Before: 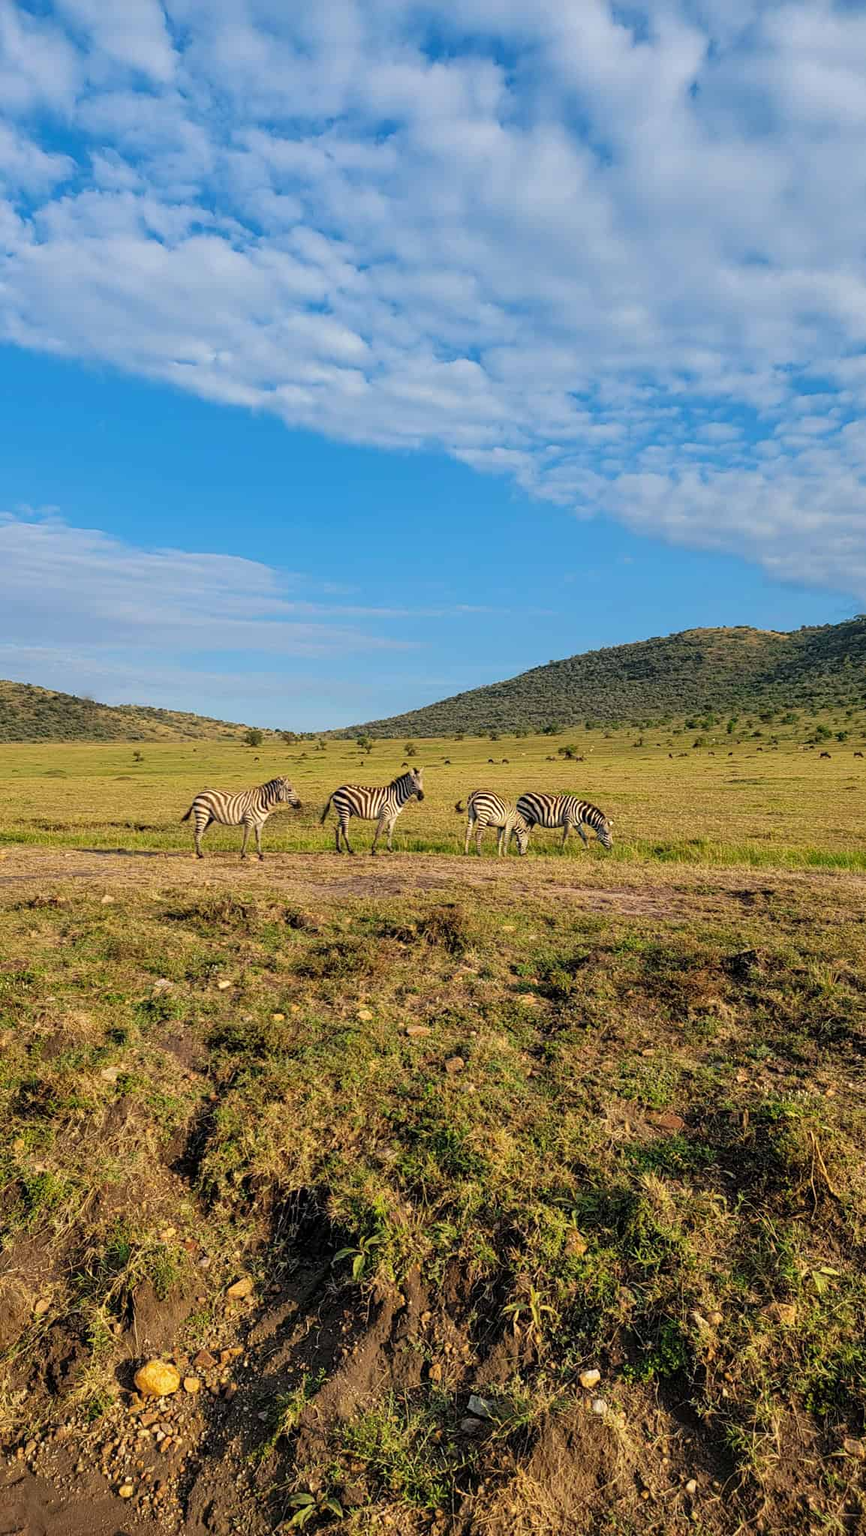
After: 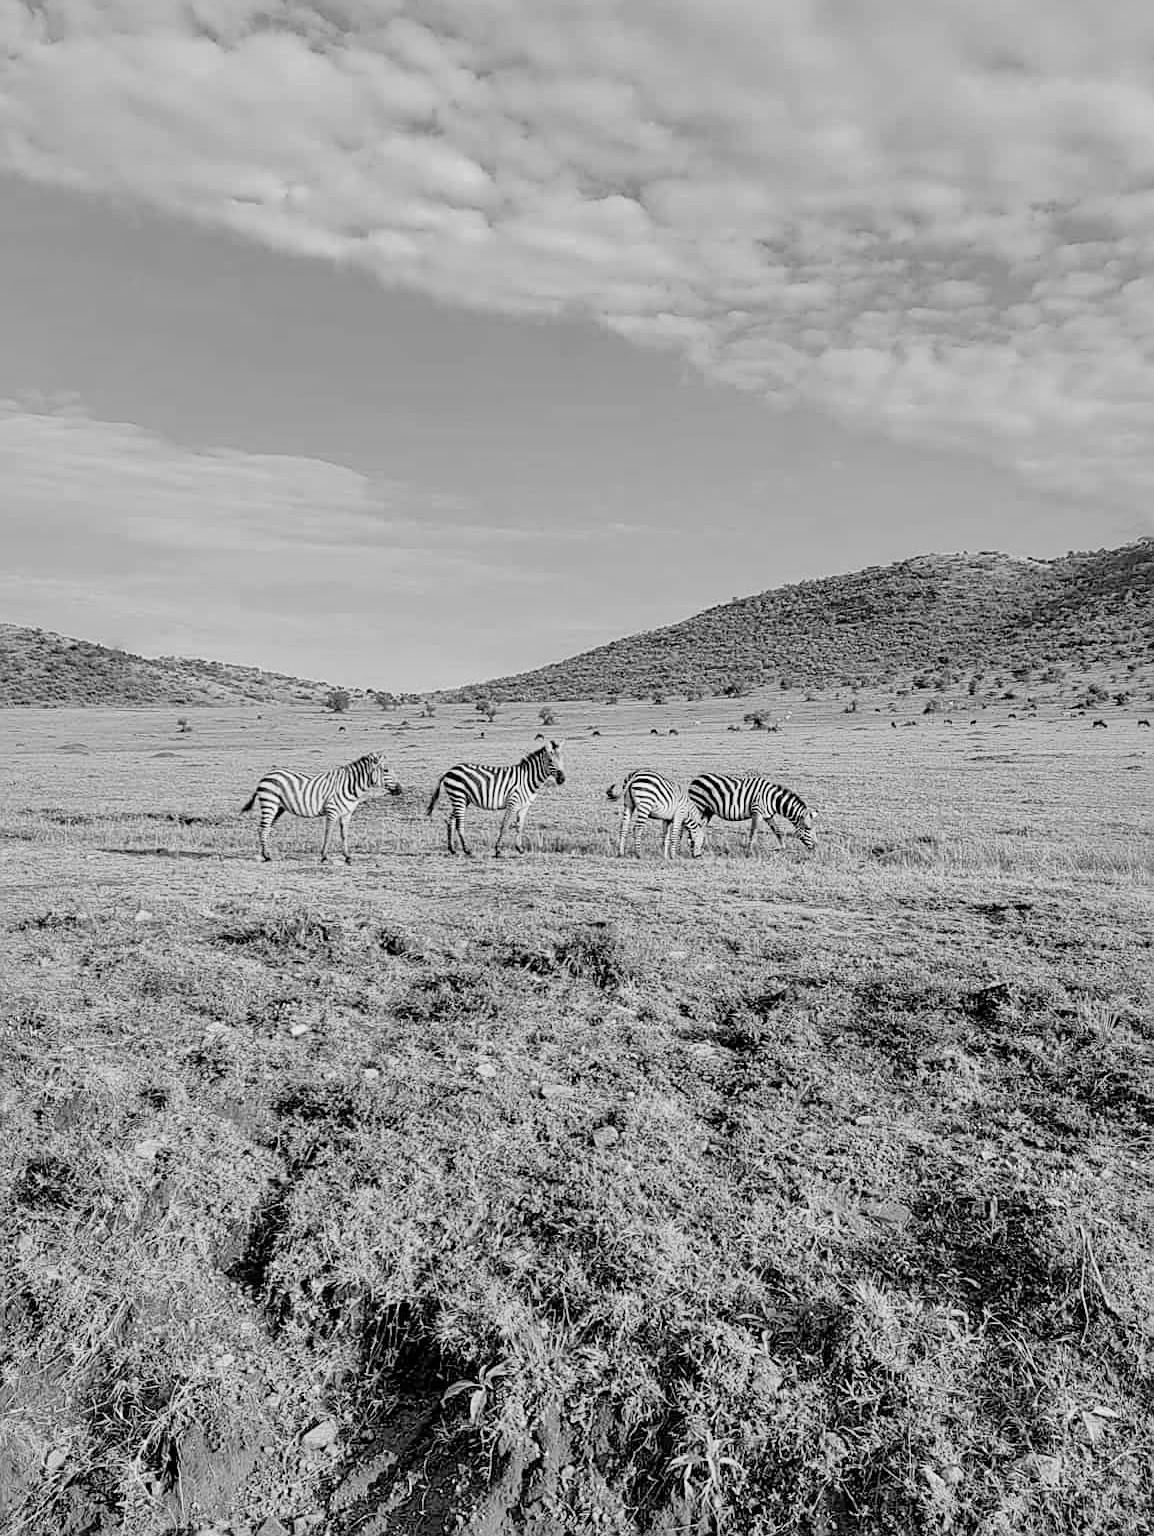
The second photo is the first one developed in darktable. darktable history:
sharpen: on, module defaults
exposure: black level correction 0, exposure 1.1 EV, compensate highlight preservation false
monochrome: on, module defaults
crop: top 13.819%, bottom 11.169%
shadows and highlights: on, module defaults
filmic rgb: black relative exposure -7.65 EV, white relative exposure 4.56 EV, hardness 3.61, contrast 1.05
